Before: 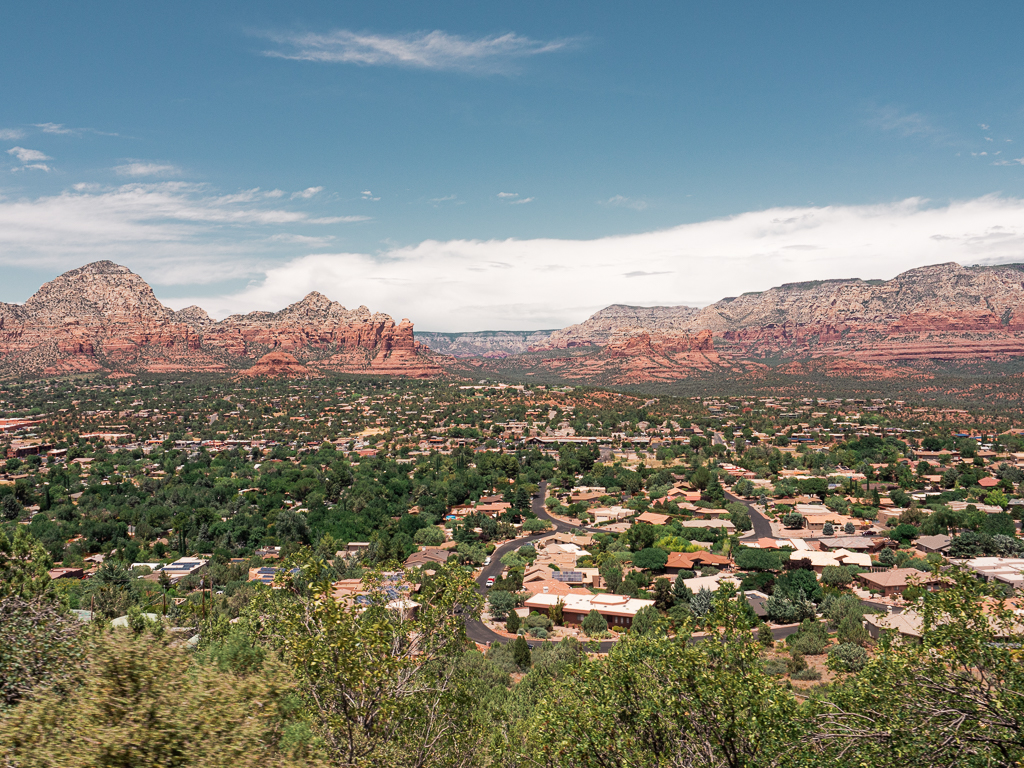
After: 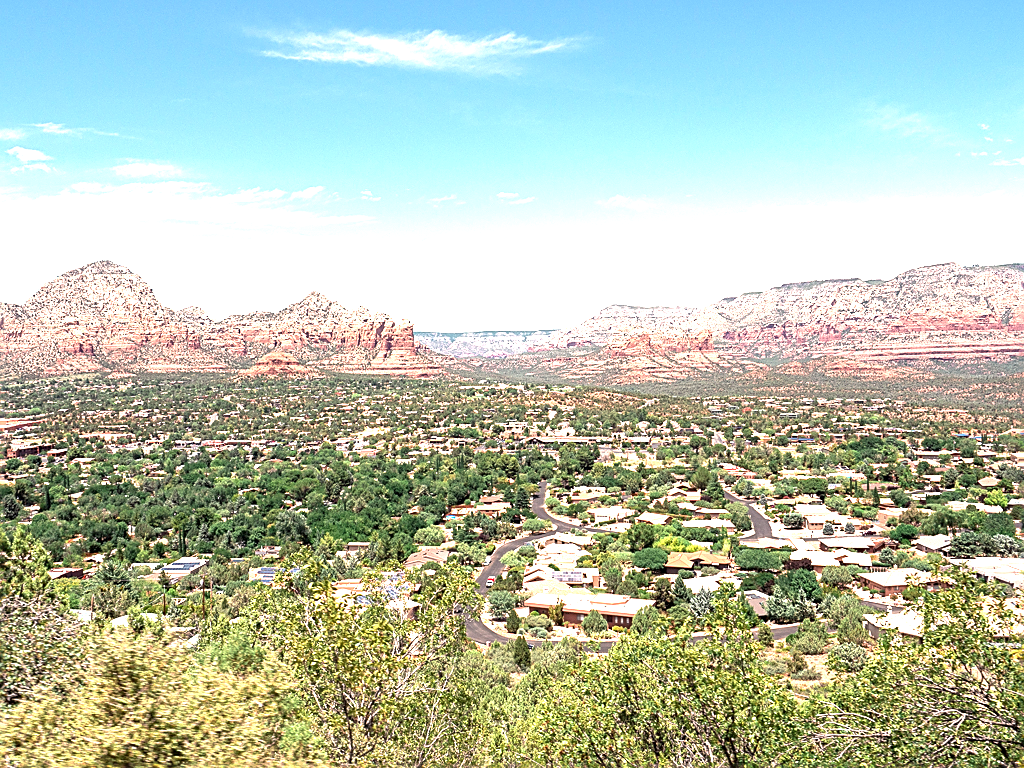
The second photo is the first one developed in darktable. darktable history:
tone equalizer: on, module defaults
exposure: black level correction 0.001, exposure 1.642 EV, compensate highlight preservation false
sharpen: on, module defaults
